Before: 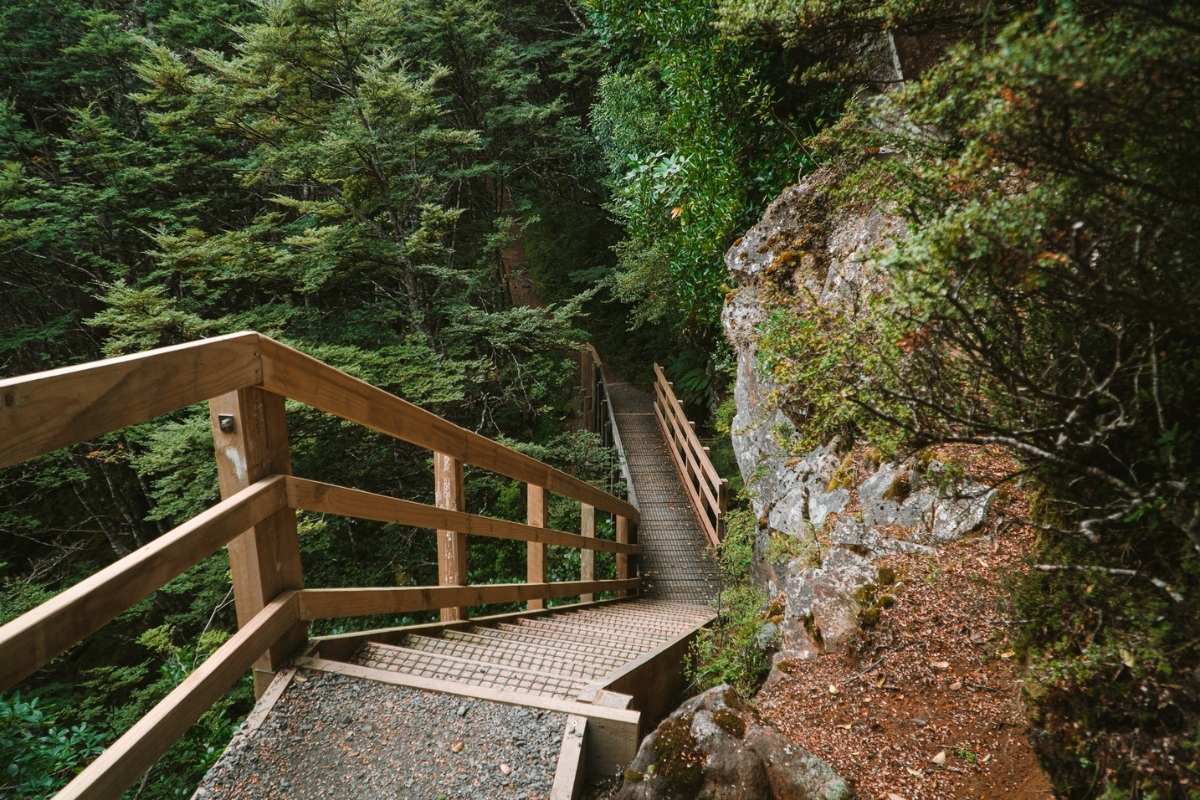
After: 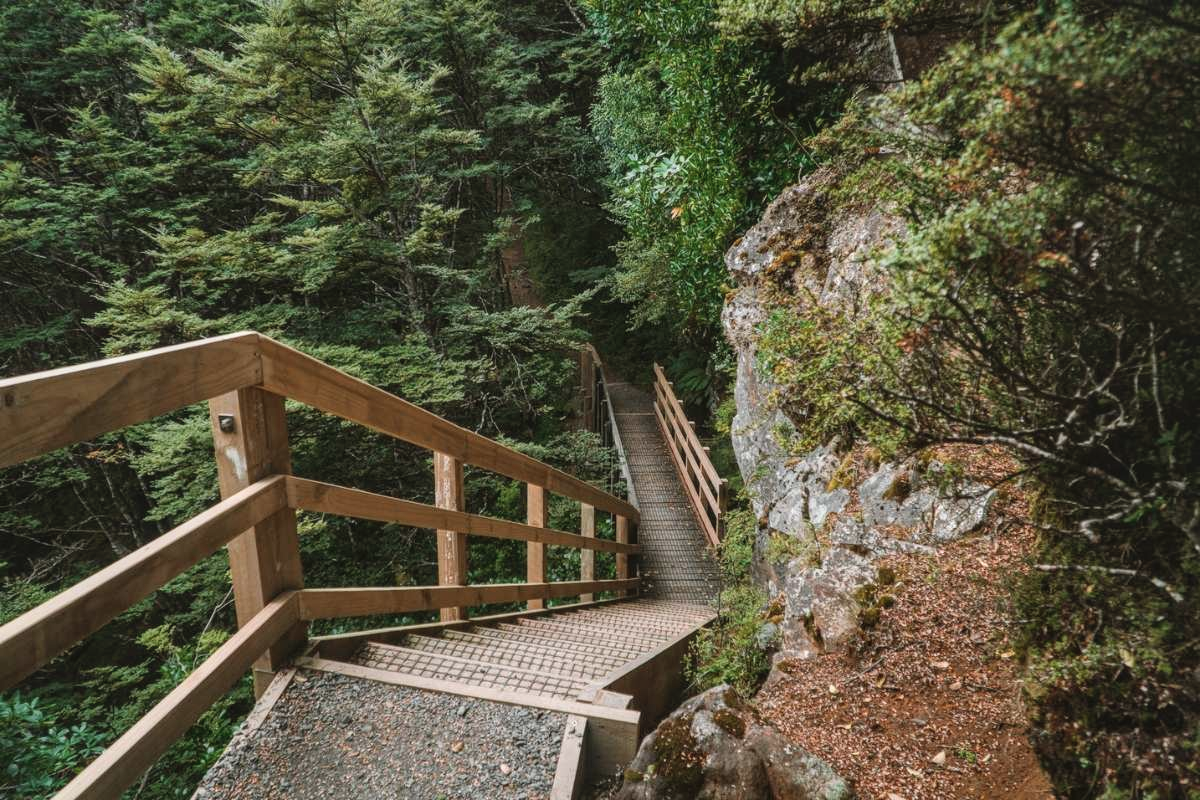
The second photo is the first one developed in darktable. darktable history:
local contrast: on, module defaults
contrast brightness saturation: contrast -0.1, saturation -0.1
shadows and highlights: radius 125.46, shadows 30.51, highlights -30.51, low approximation 0.01, soften with gaussian
